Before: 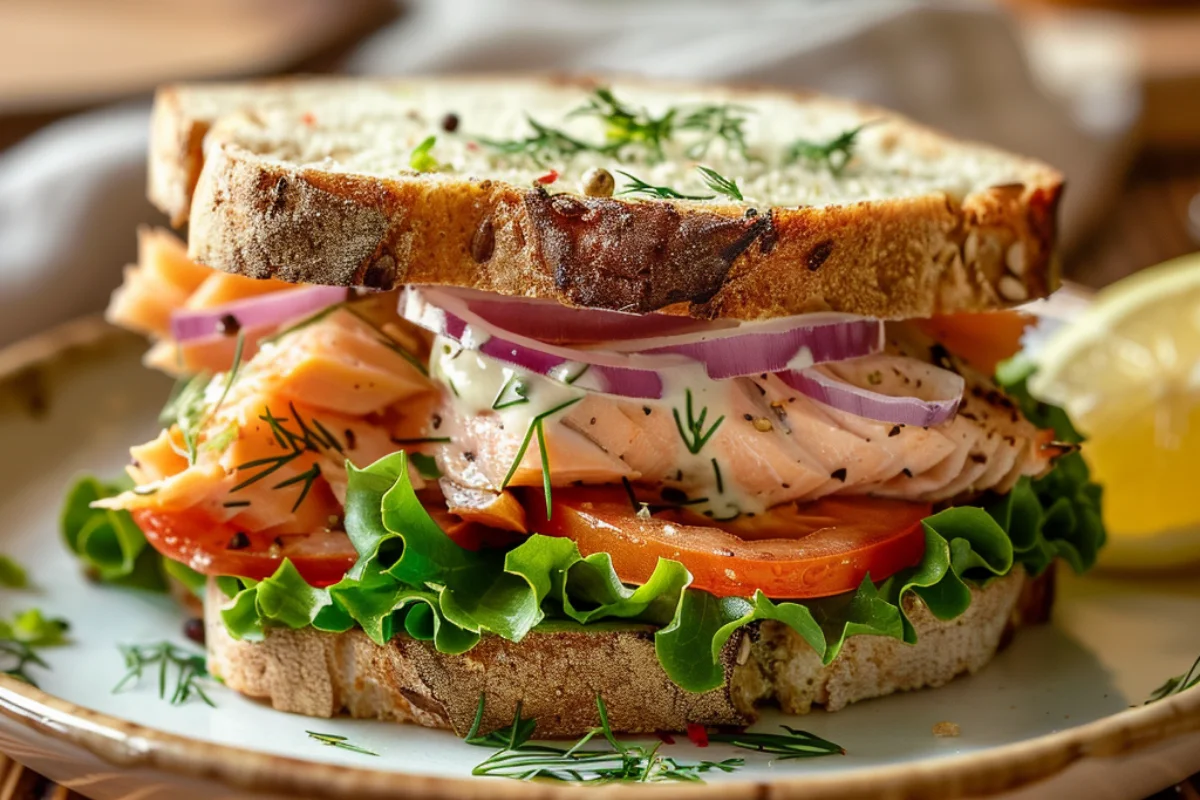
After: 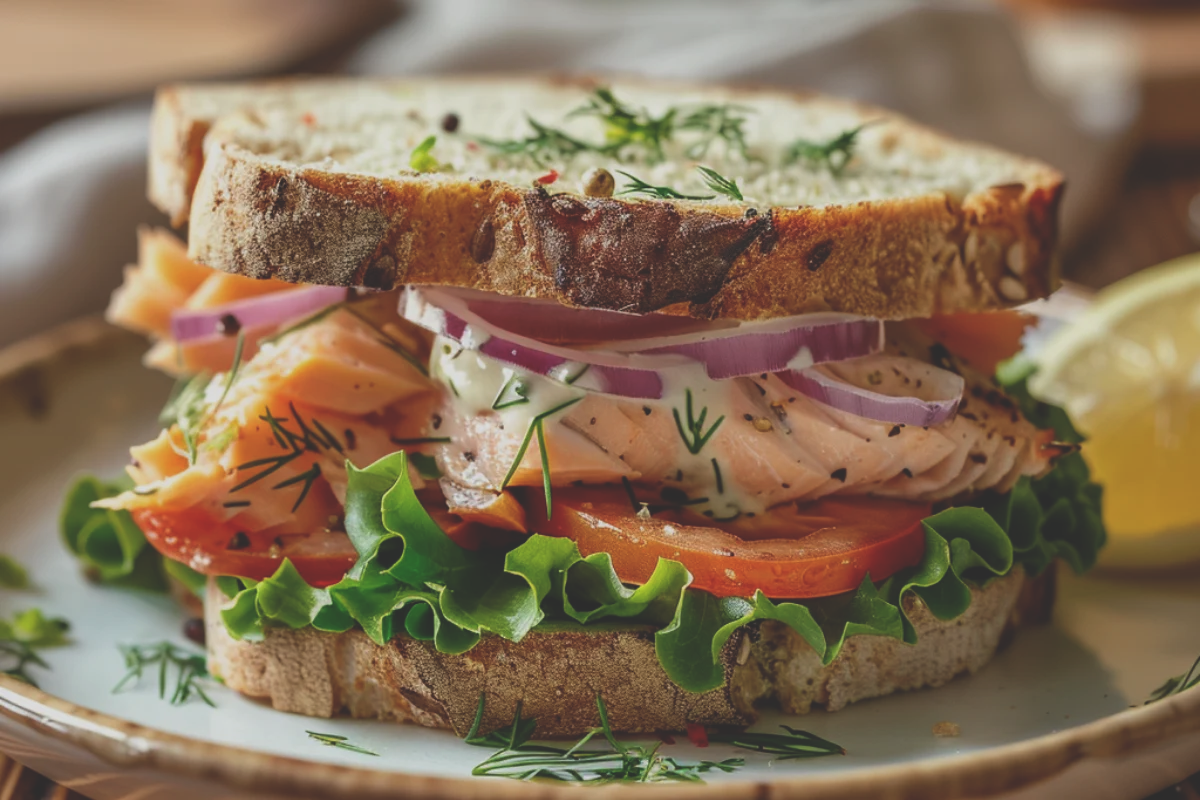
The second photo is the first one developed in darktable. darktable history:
shadows and highlights: shadows 62.66, white point adjustment 0.37, highlights -34.44, compress 83.82%
exposure: black level correction -0.036, exposure -0.497 EV, compensate highlight preservation false
